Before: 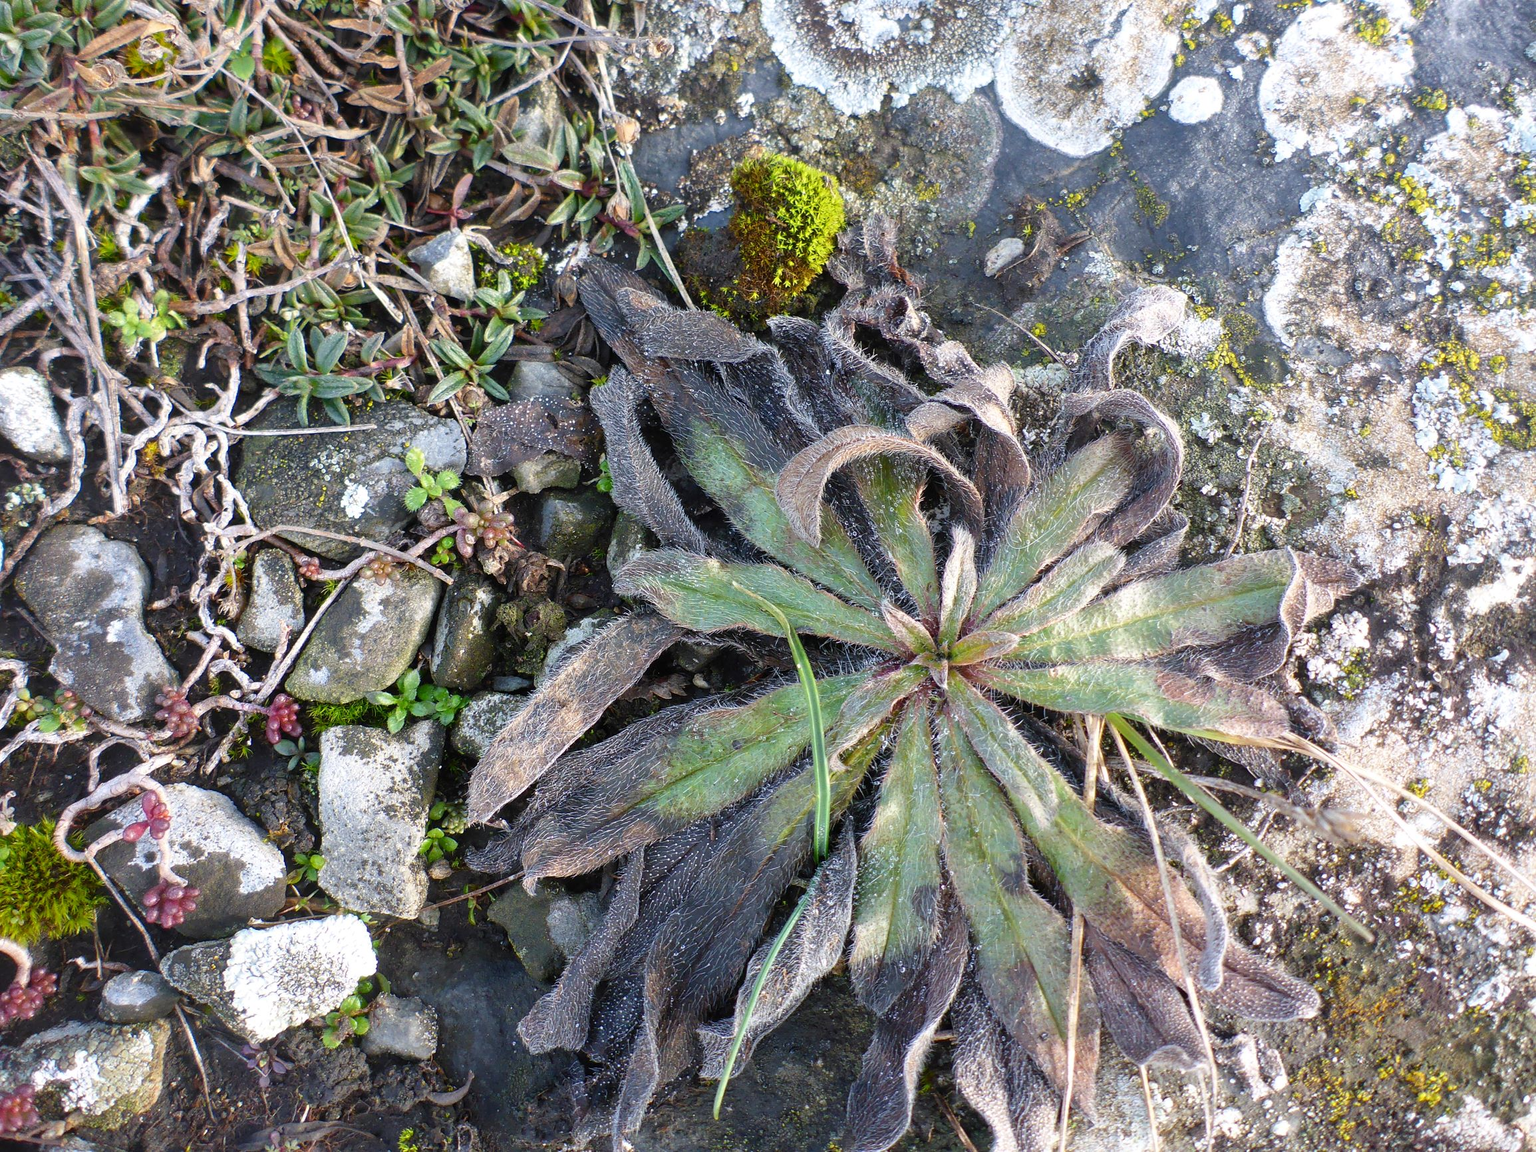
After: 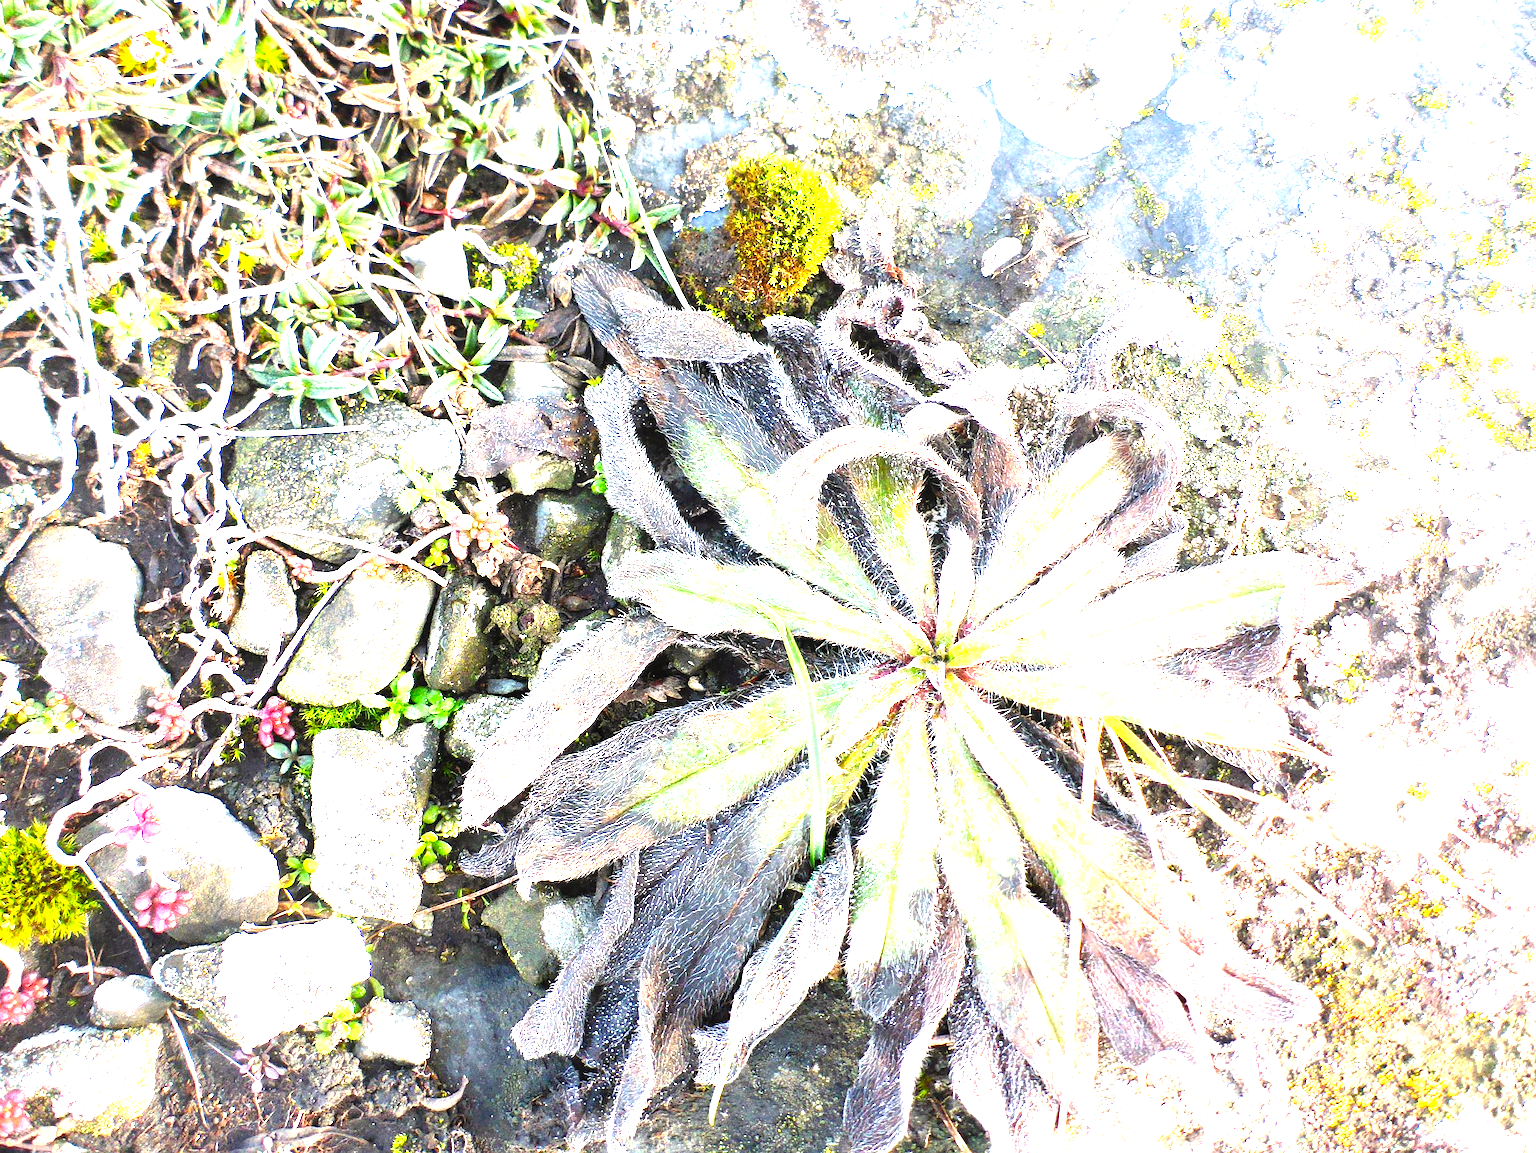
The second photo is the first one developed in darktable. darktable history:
exposure: exposure 0.485 EV, compensate highlight preservation false
crop and rotate: left 0.614%, top 0.179%, bottom 0.309%
white balance: red 1.029, blue 0.92
grain: coarseness 0.09 ISO, strength 40%
levels: levels [0, 0.281, 0.562]
